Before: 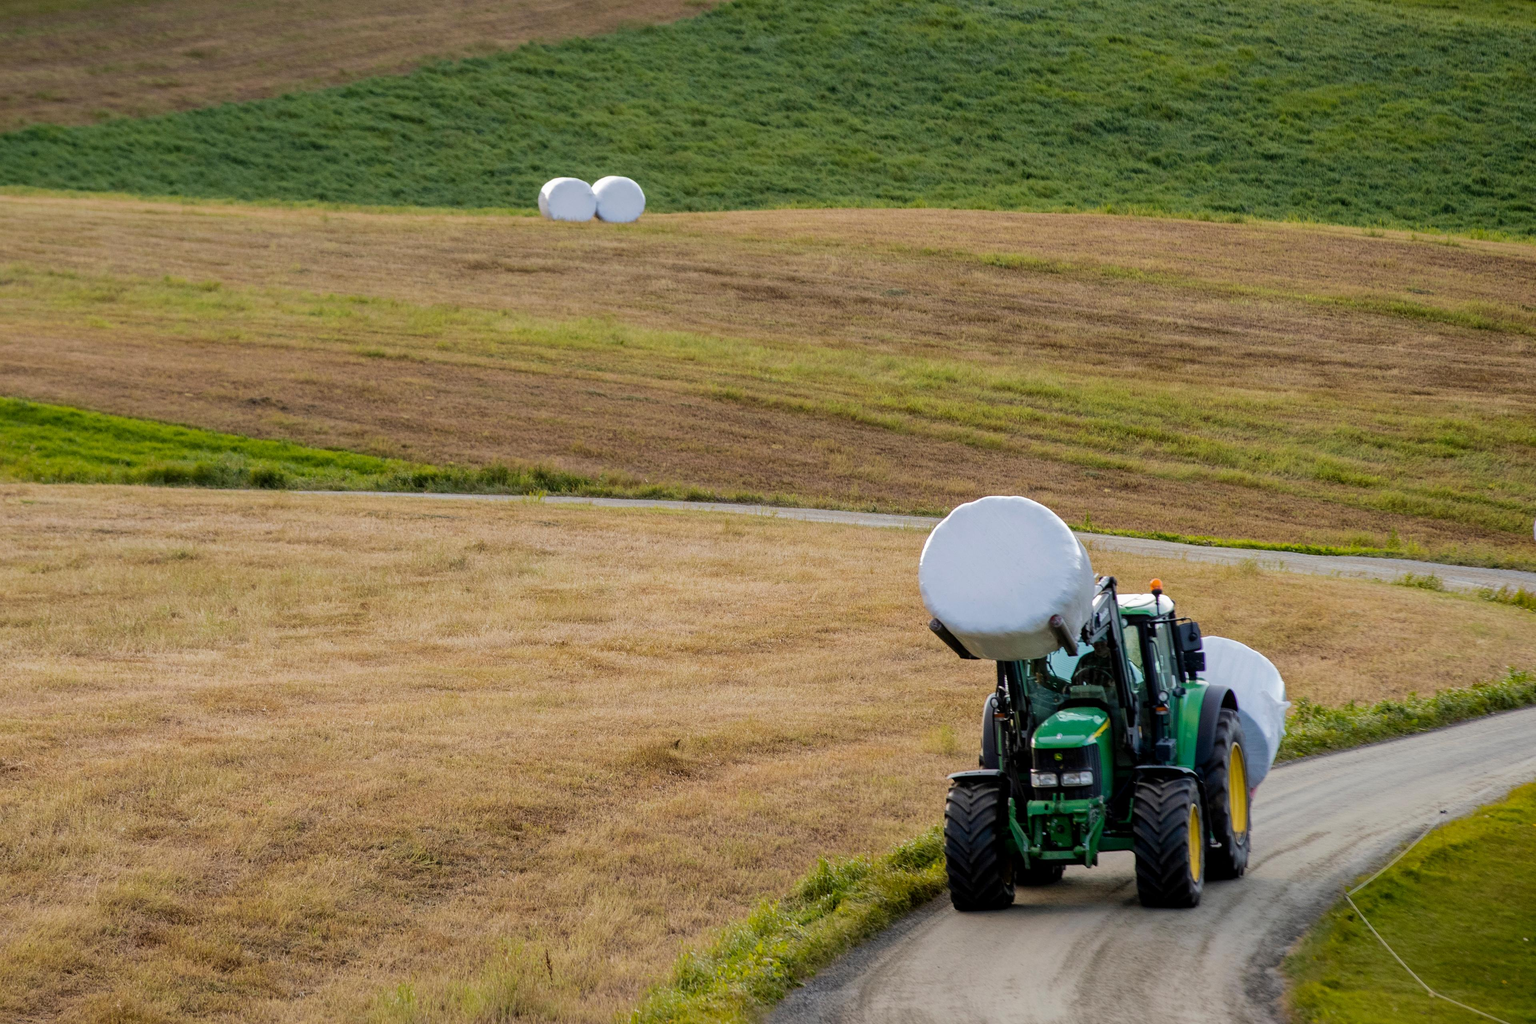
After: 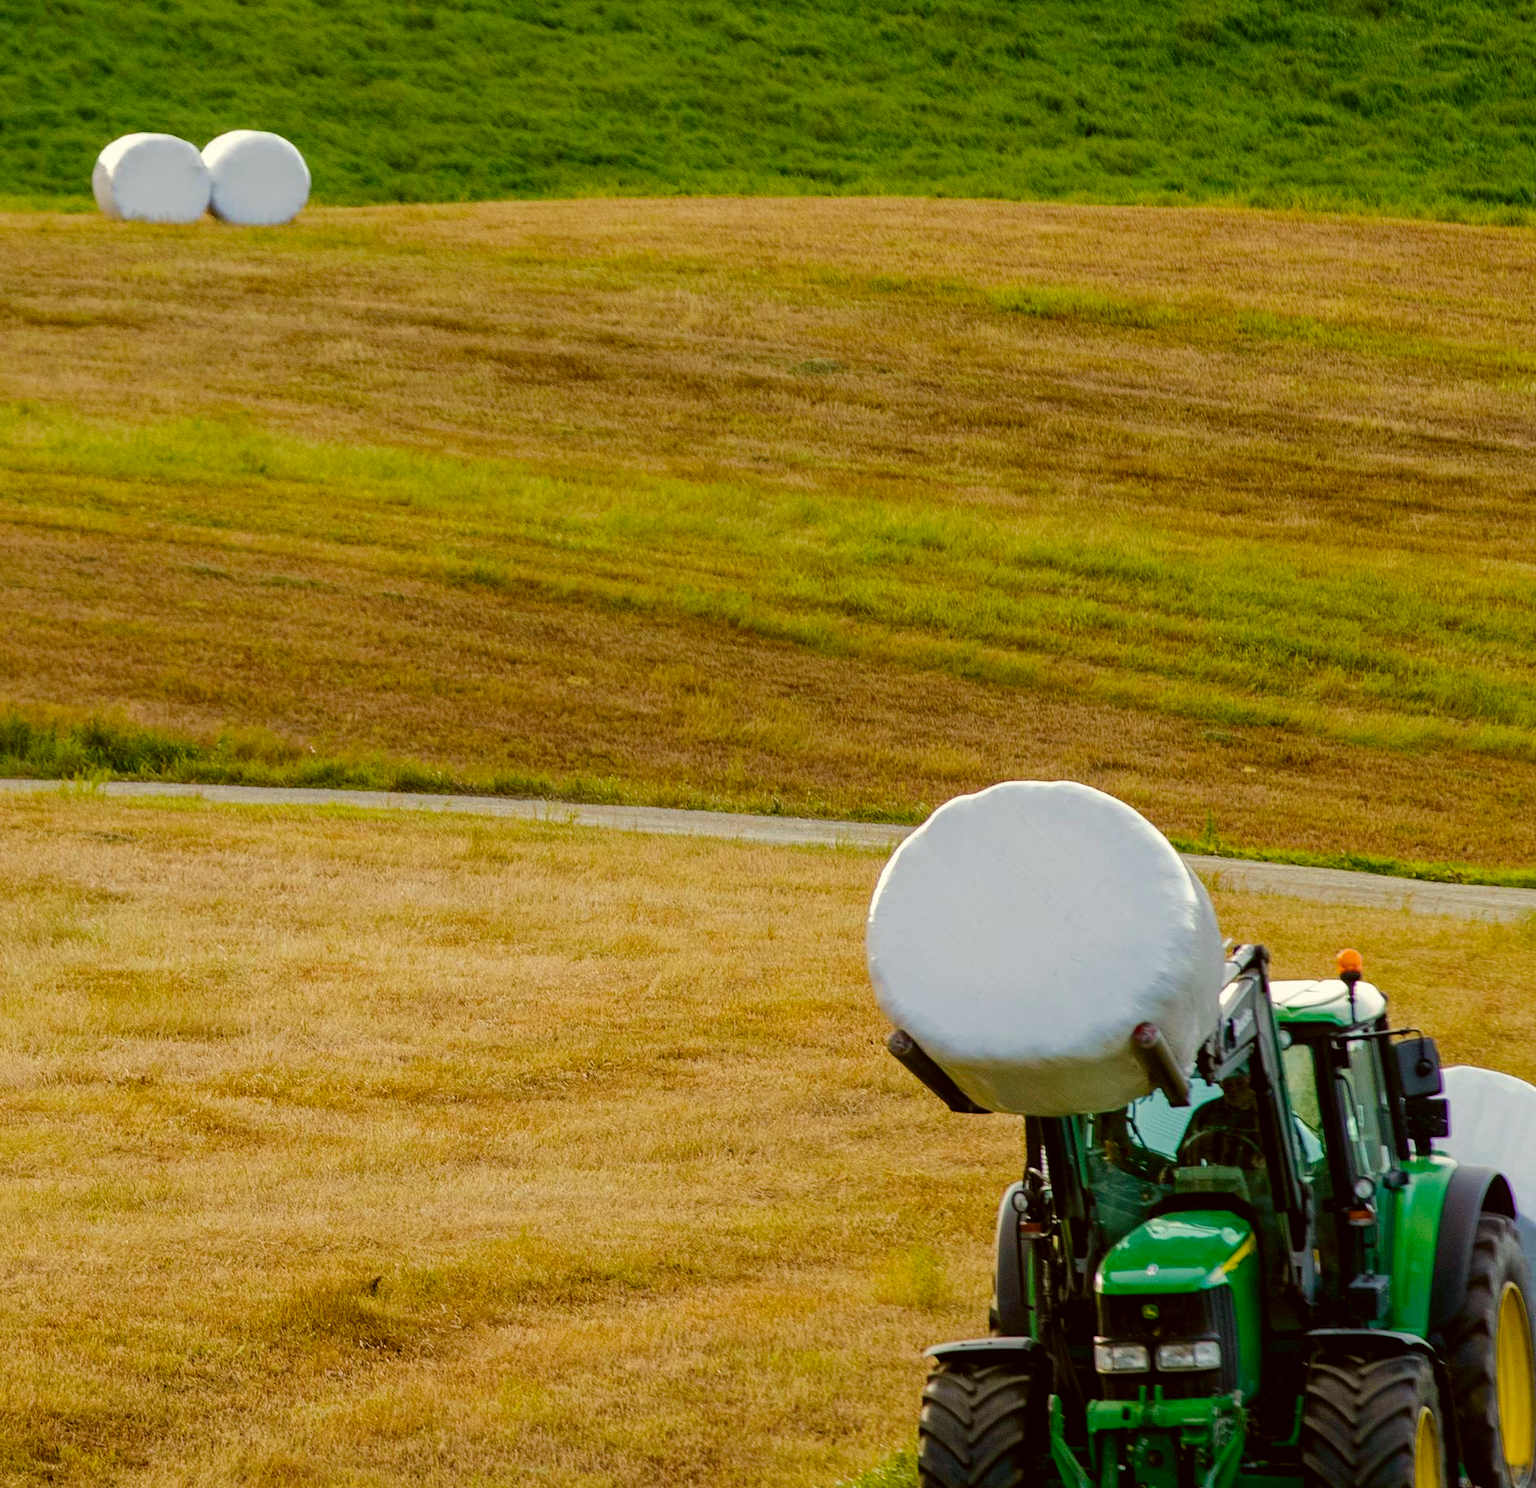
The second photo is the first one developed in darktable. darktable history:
color balance rgb: perceptual saturation grading › global saturation 35.148%, perceptual saturation grading › highlights -29.969%, perceptual saturation grading › shadows 36.155%, global vibrance 20%
crop: left 32.105%, top 10.947%, right 18.717%, bottom 17.566%
color correction: highlights a* -1.53, highlights b* 10.3, shadows a* 0.904, shadows b* 18.91
